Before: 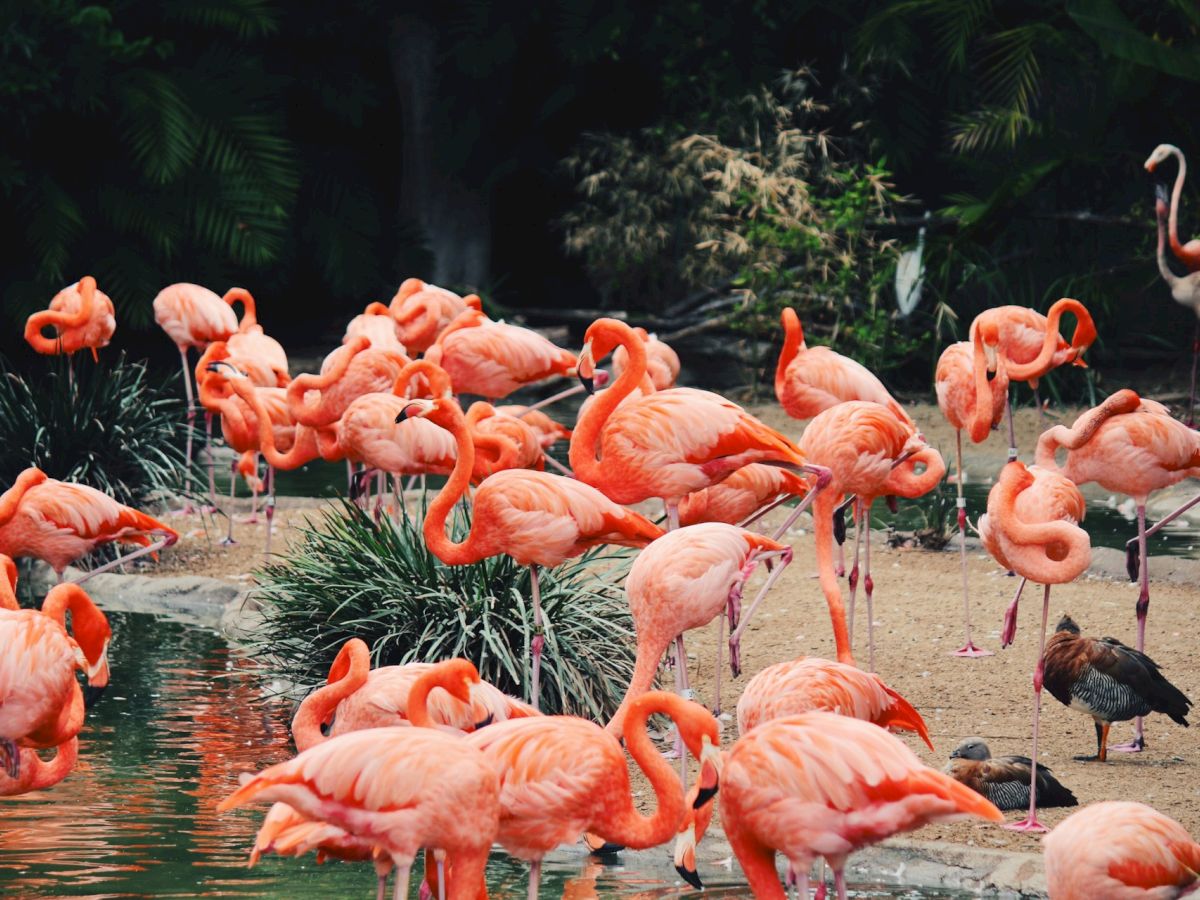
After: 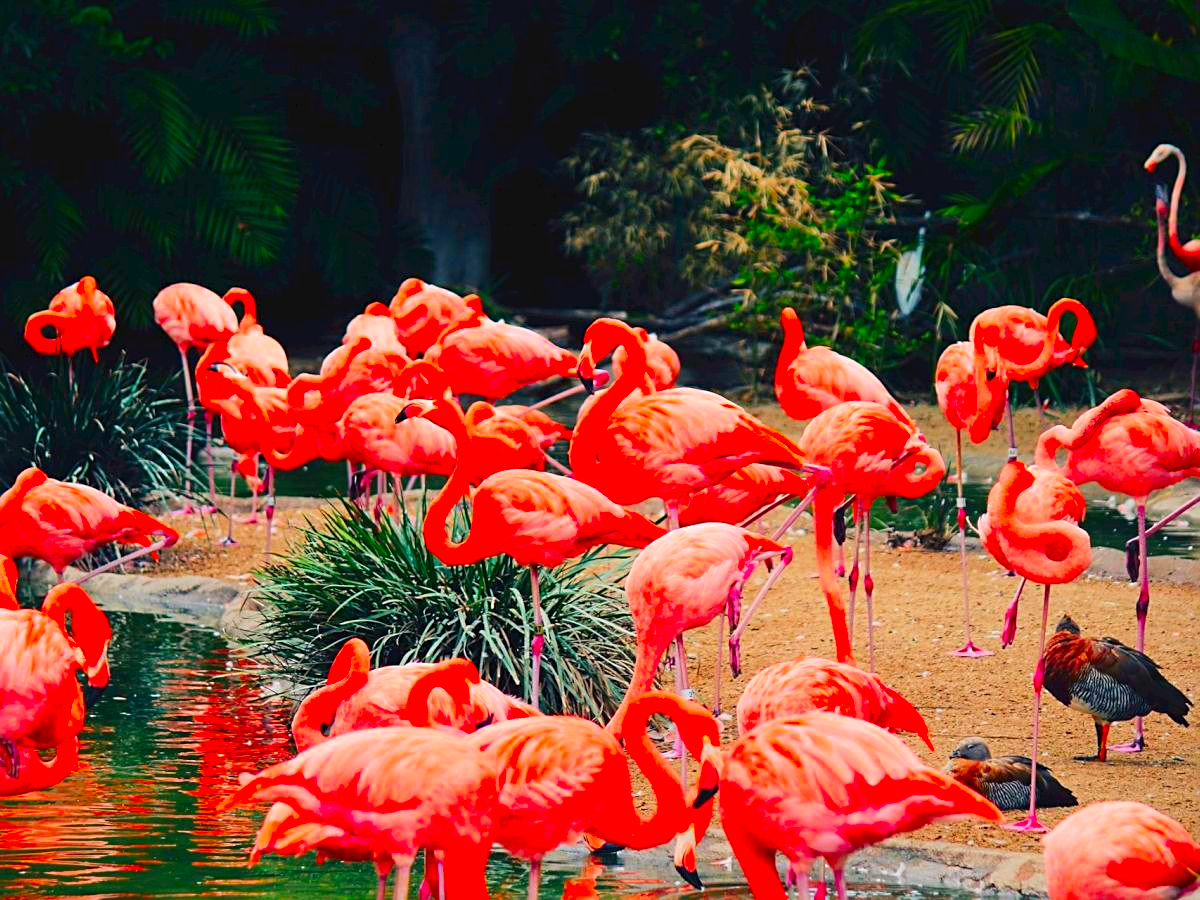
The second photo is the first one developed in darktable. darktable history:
sharpen: on, module defaults
color correction: highlights a* 1.68, highlights b* -1.86, saturation 2.44
